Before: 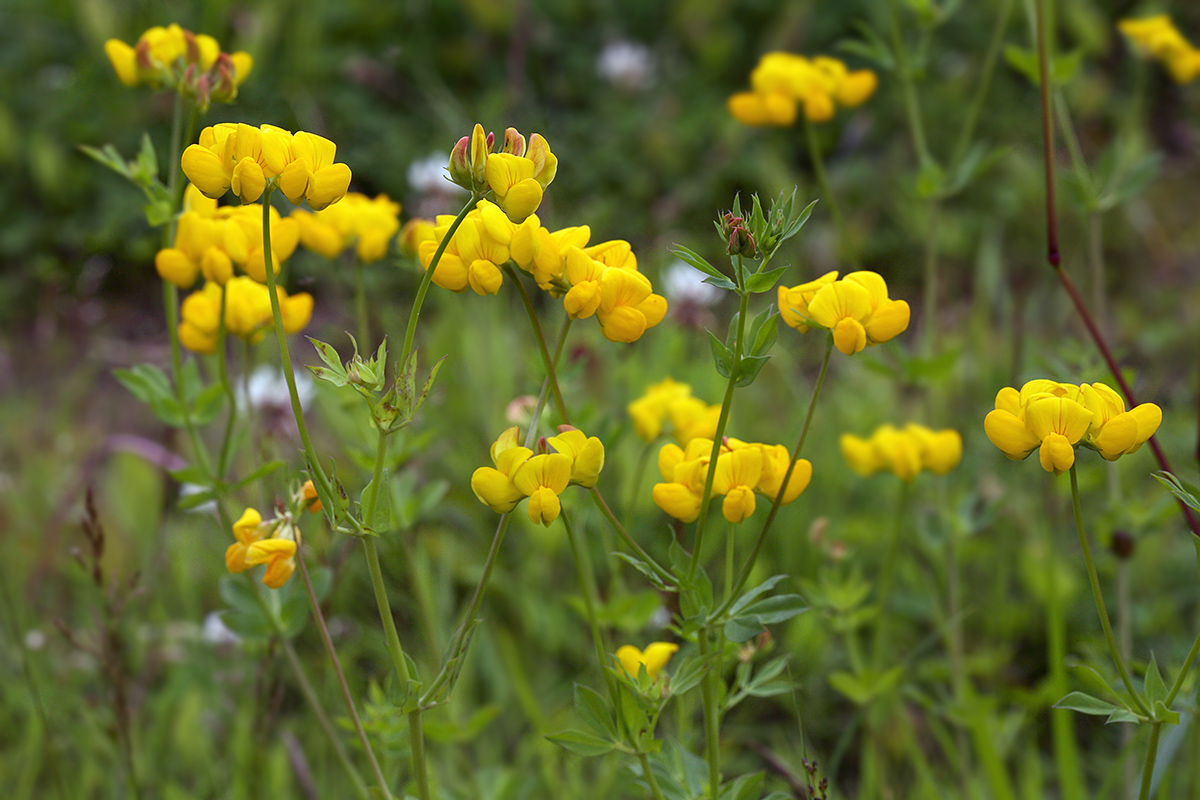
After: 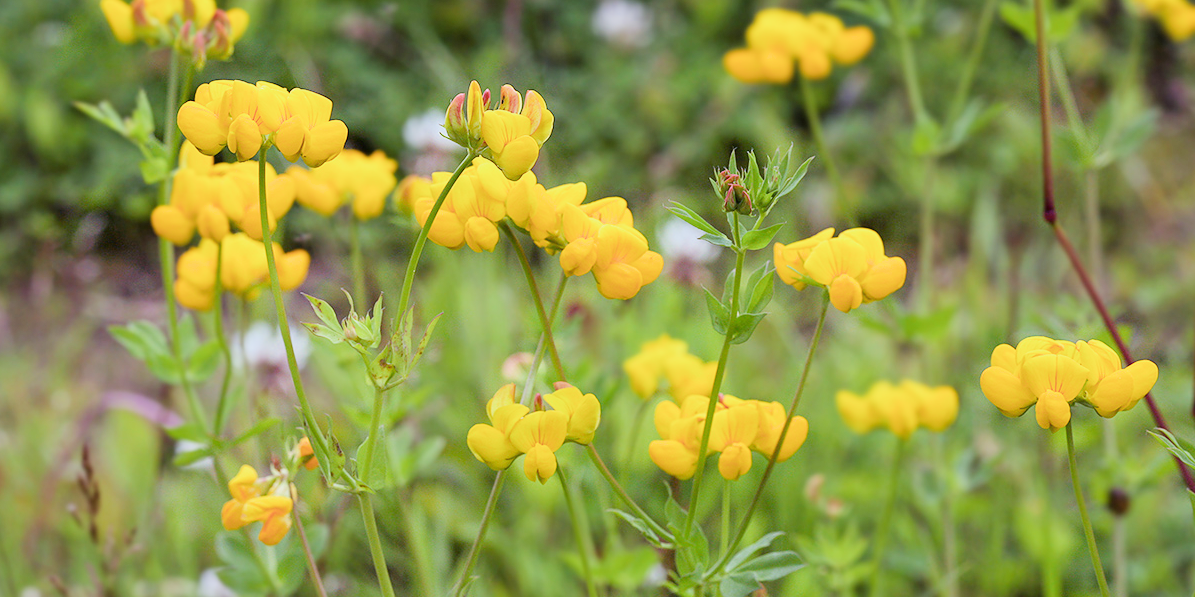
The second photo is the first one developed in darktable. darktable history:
shadows and highlights: shadows 29.32, highlights -29.32, low approximation 0.01, soften with gaussian
crop: left 0.387%, top 5.469%, bottom 19.809%
exposure: black level correction 0, exposure 1.5 EV, compensate highlight preservation false
filmic rgb: black relative exposure -6.98 EV, white relative exposure 5.63 EV, hardness 2.86
